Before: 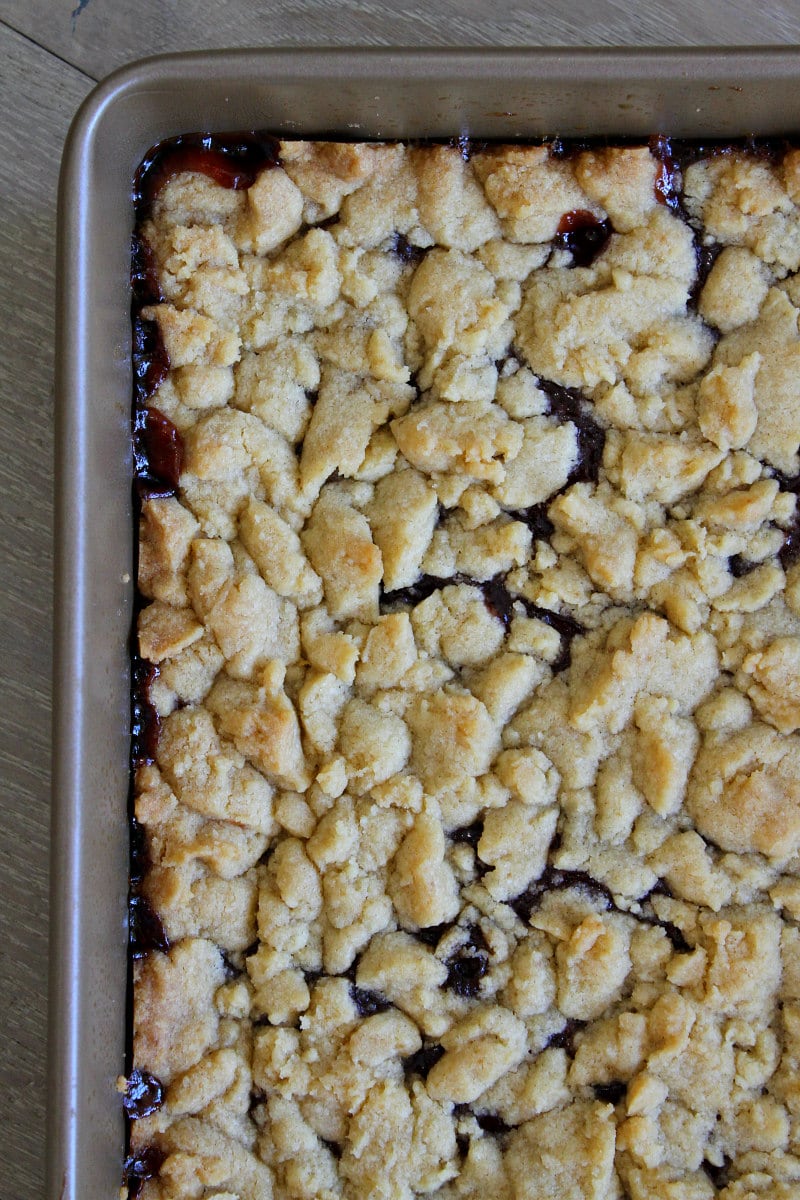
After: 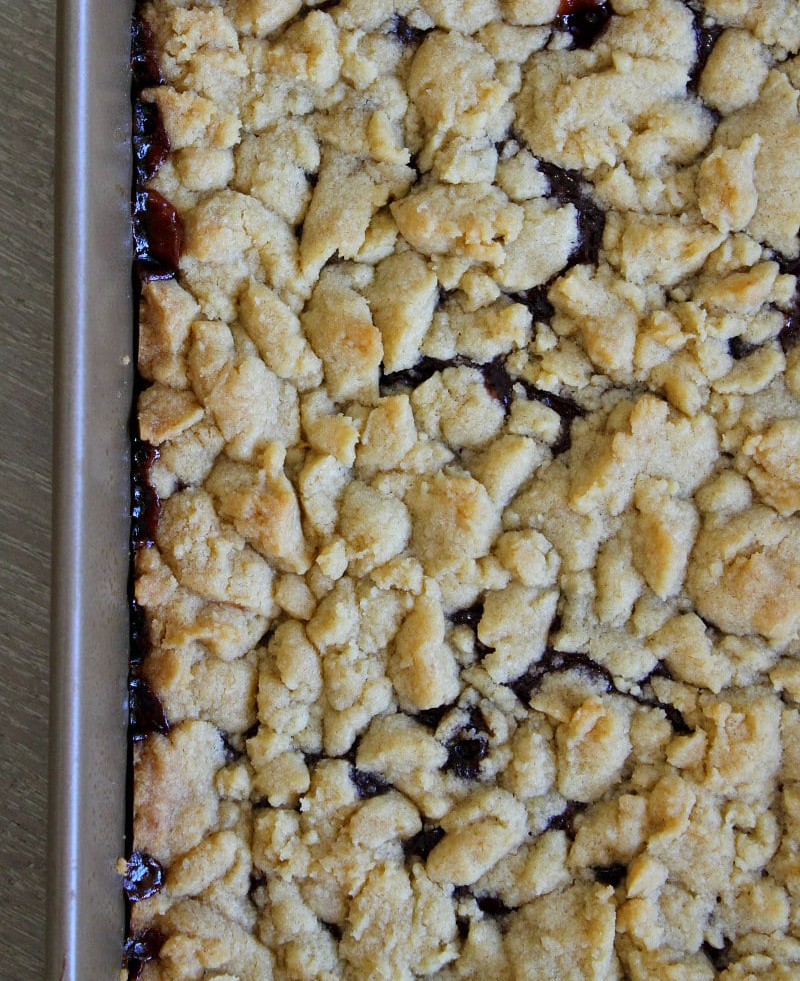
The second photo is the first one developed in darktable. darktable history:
crop and rotate: top 18.209%
